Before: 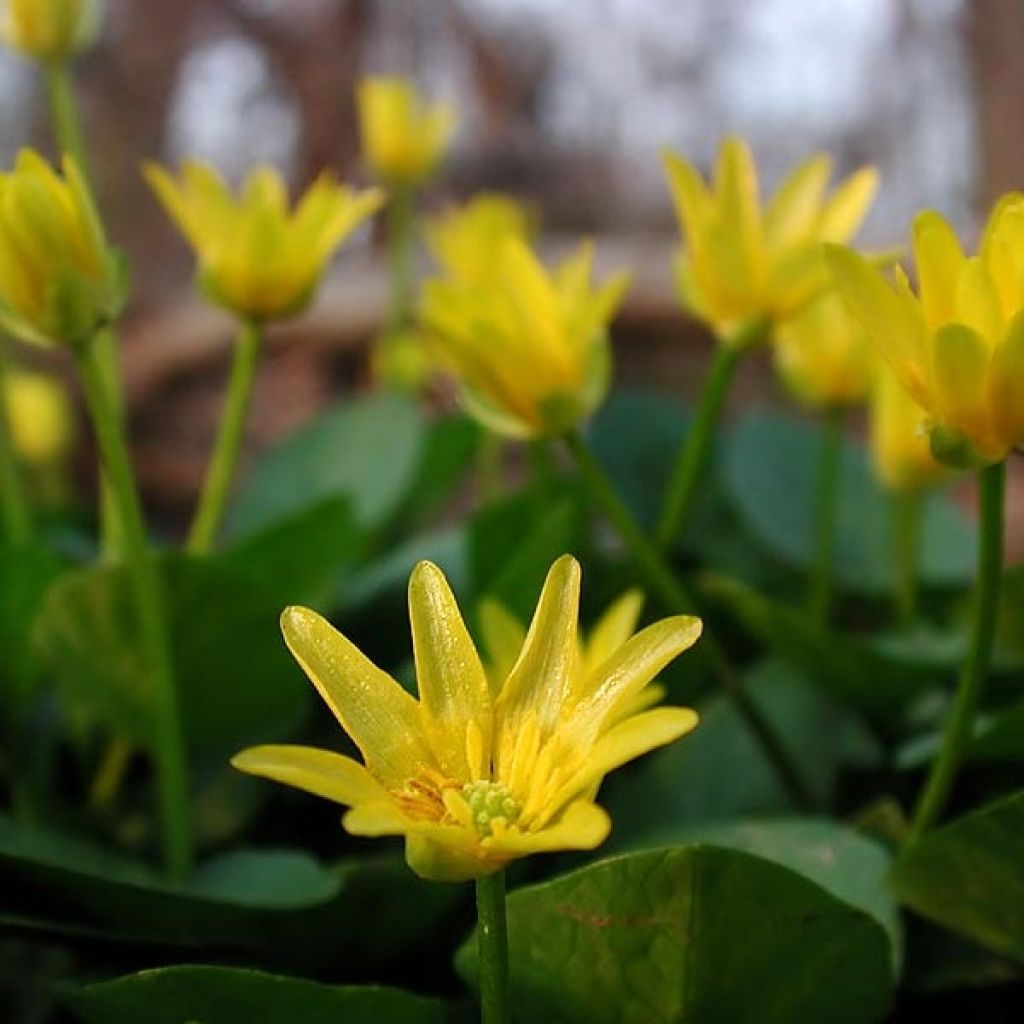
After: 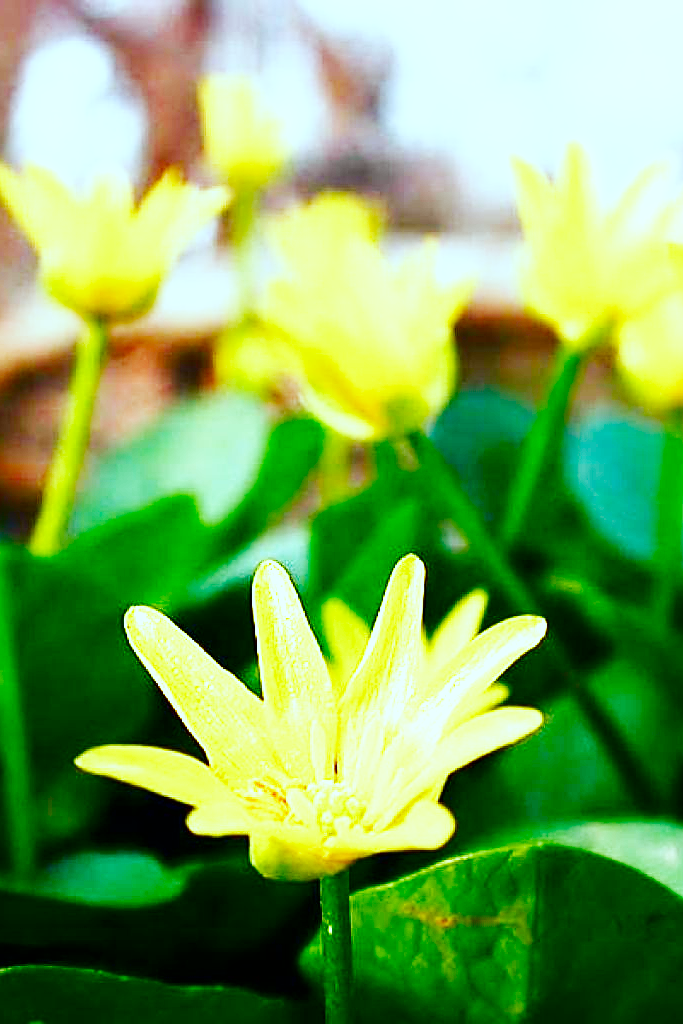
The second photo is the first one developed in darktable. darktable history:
color balance rgb: shadows lift › chroma 3.196%, shadows lift › hue 240.83°, global offset › luminance 0.236%, global offset › hue 168.5°, perceptual saturation grading › global saturation 20%, perceptual saturation grading › highlights -24.944%, perceptual saturation grading › shadows 25.114%
color correction: highlights a* -9.95, highlights b* -9.65
contrast brightness saturation: brightness -0.247, saturation 0.204
crop and rotate: left 15.307%, right 17.977%
sharpen: on, module defaults
base curve: curves: ch0 [(0, 0) (0.007, 0.004) (0.027, 0.03) (0.046, 0.07) (0.207, 0.54) (0.442, 0.872) (0.673, 0.972) (1, 1)], preserve colors none
exposure: black level correction 0, exposure 1.2 EV, compensate highlight preservation false
